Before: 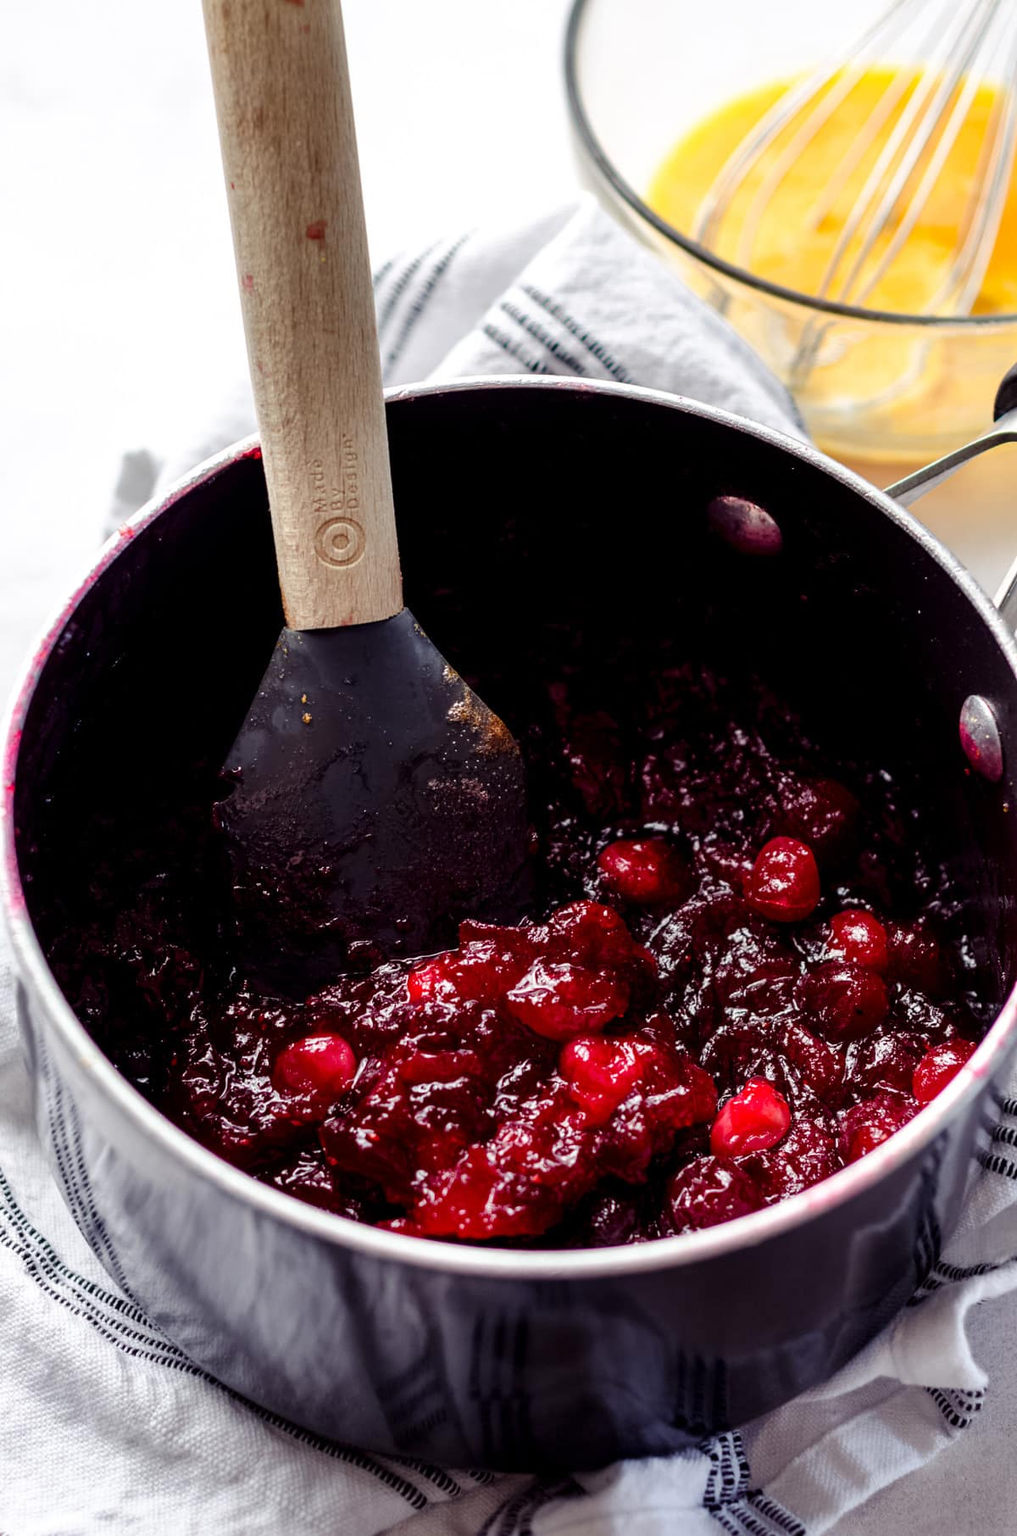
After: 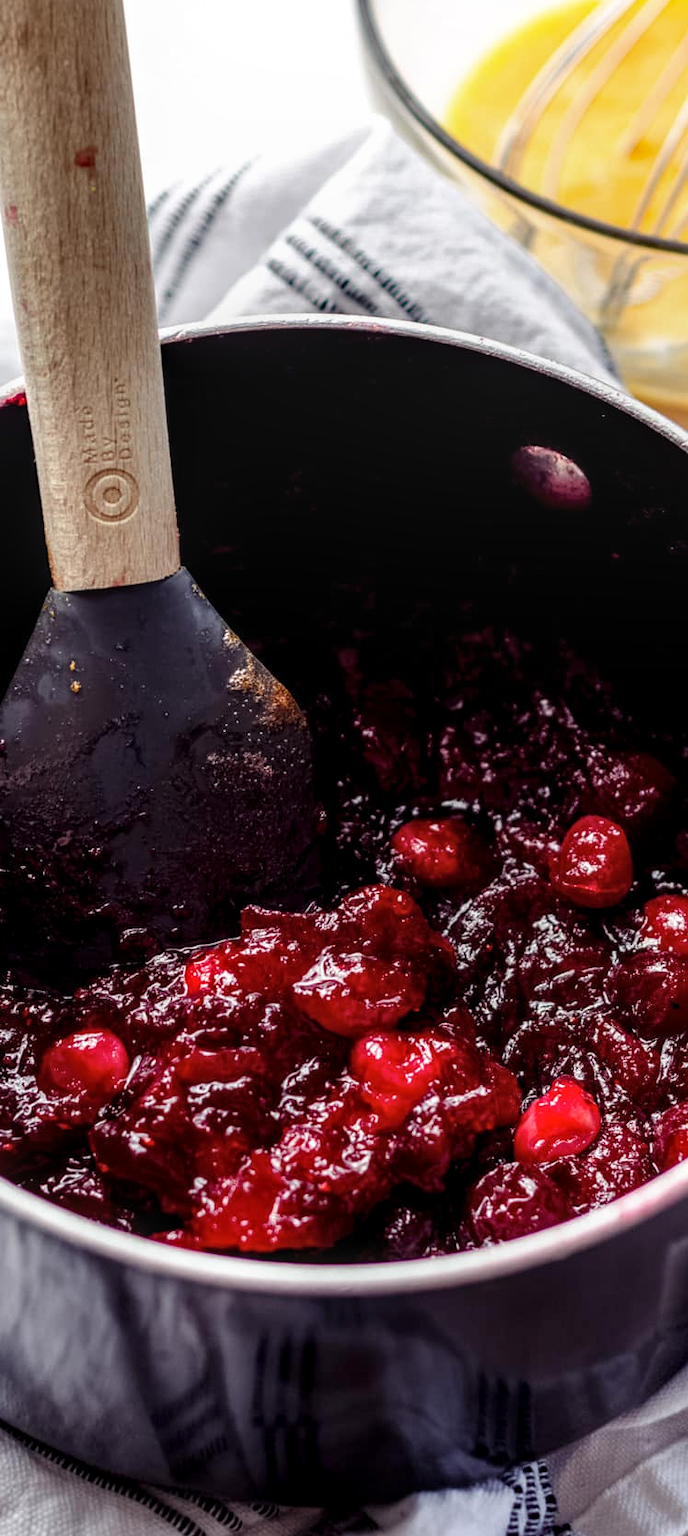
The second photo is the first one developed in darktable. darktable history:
local contrast: on, module defaults
crop and rotate: left 23.382%, top 5.619%, right 14.272%, bottom 2.268%
